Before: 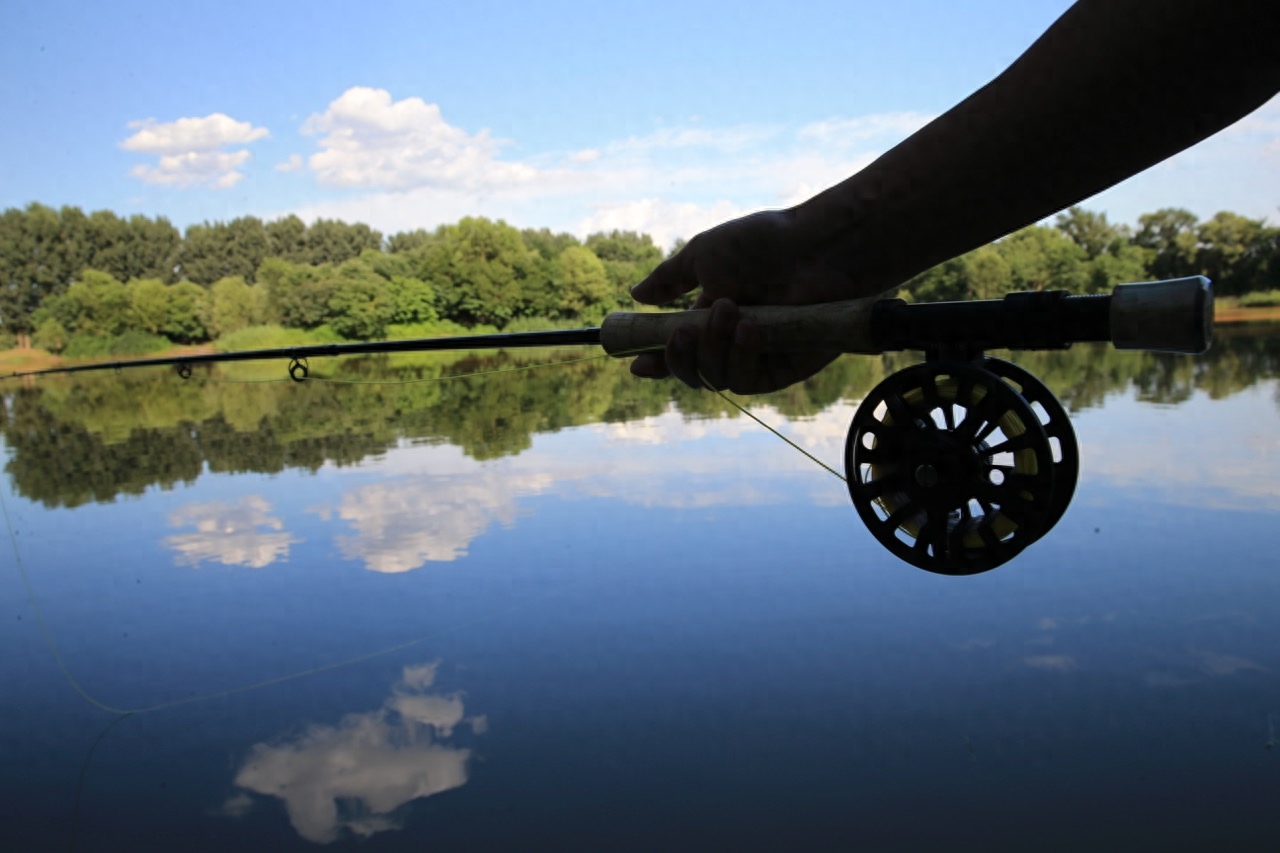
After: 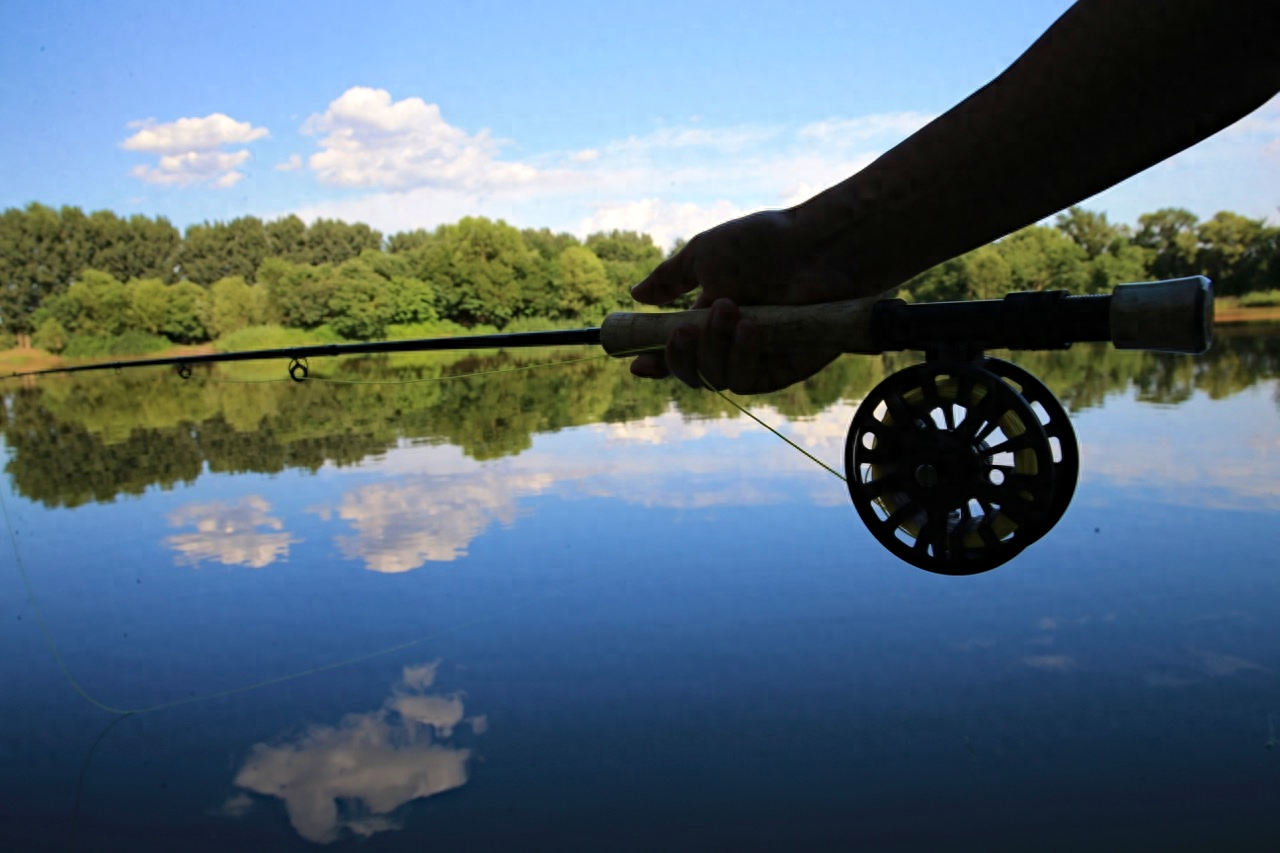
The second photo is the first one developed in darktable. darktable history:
tone equalizer: mask exposure compensation -0.499 EV
haze removal: compatibility mode true
velvia: on, module defaults
